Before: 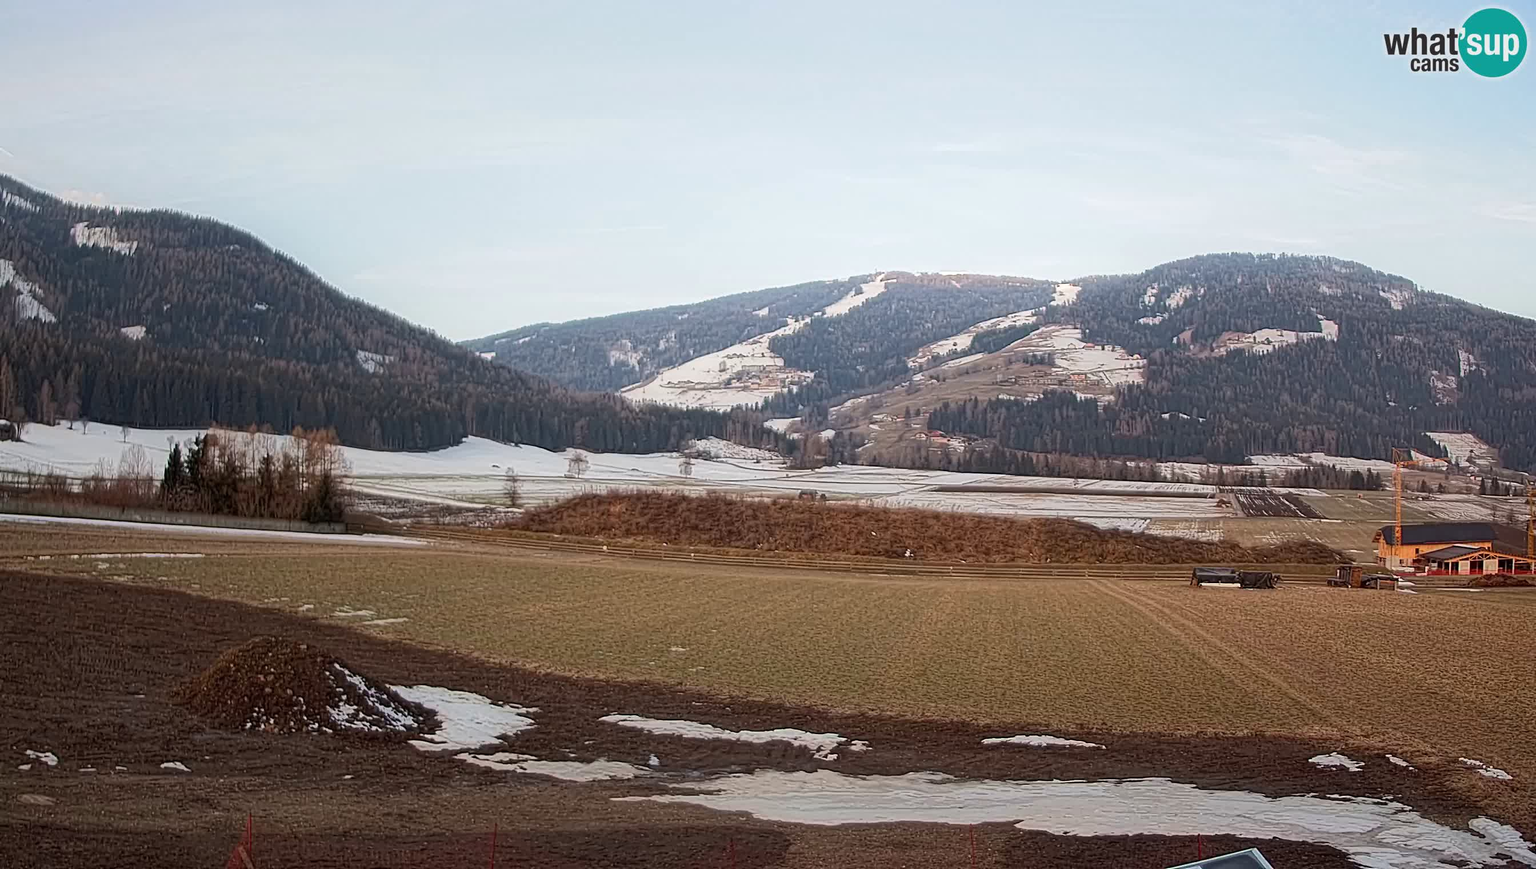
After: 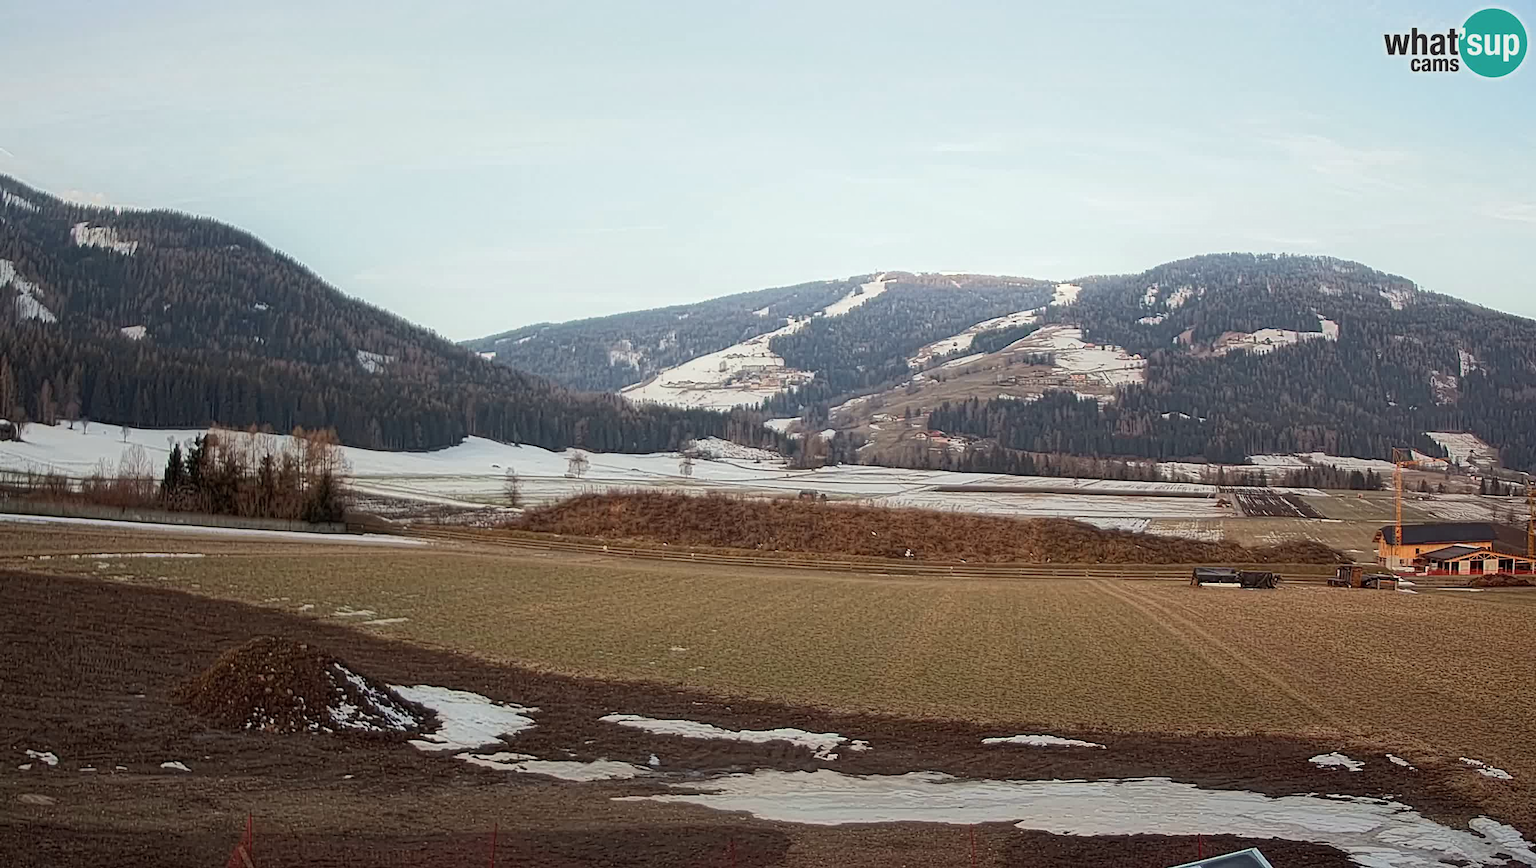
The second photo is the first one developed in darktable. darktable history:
color correction: highlights a* -2.68, highlights b* 2.57
color zones: curves: ch0 [(0, 0.613) (0.01, 0.613) (0.245, 0.448) (0.498, 0.529) (0.642, 0.665) (0.879, 0.777) (0.99, 0.613)]; ch1 [(0, 0) (0.143, 0) (0.286, 0) (0.429, 0) (0.571, 0) (0.714, 0) (0.857, 0)], mix -93.41%
